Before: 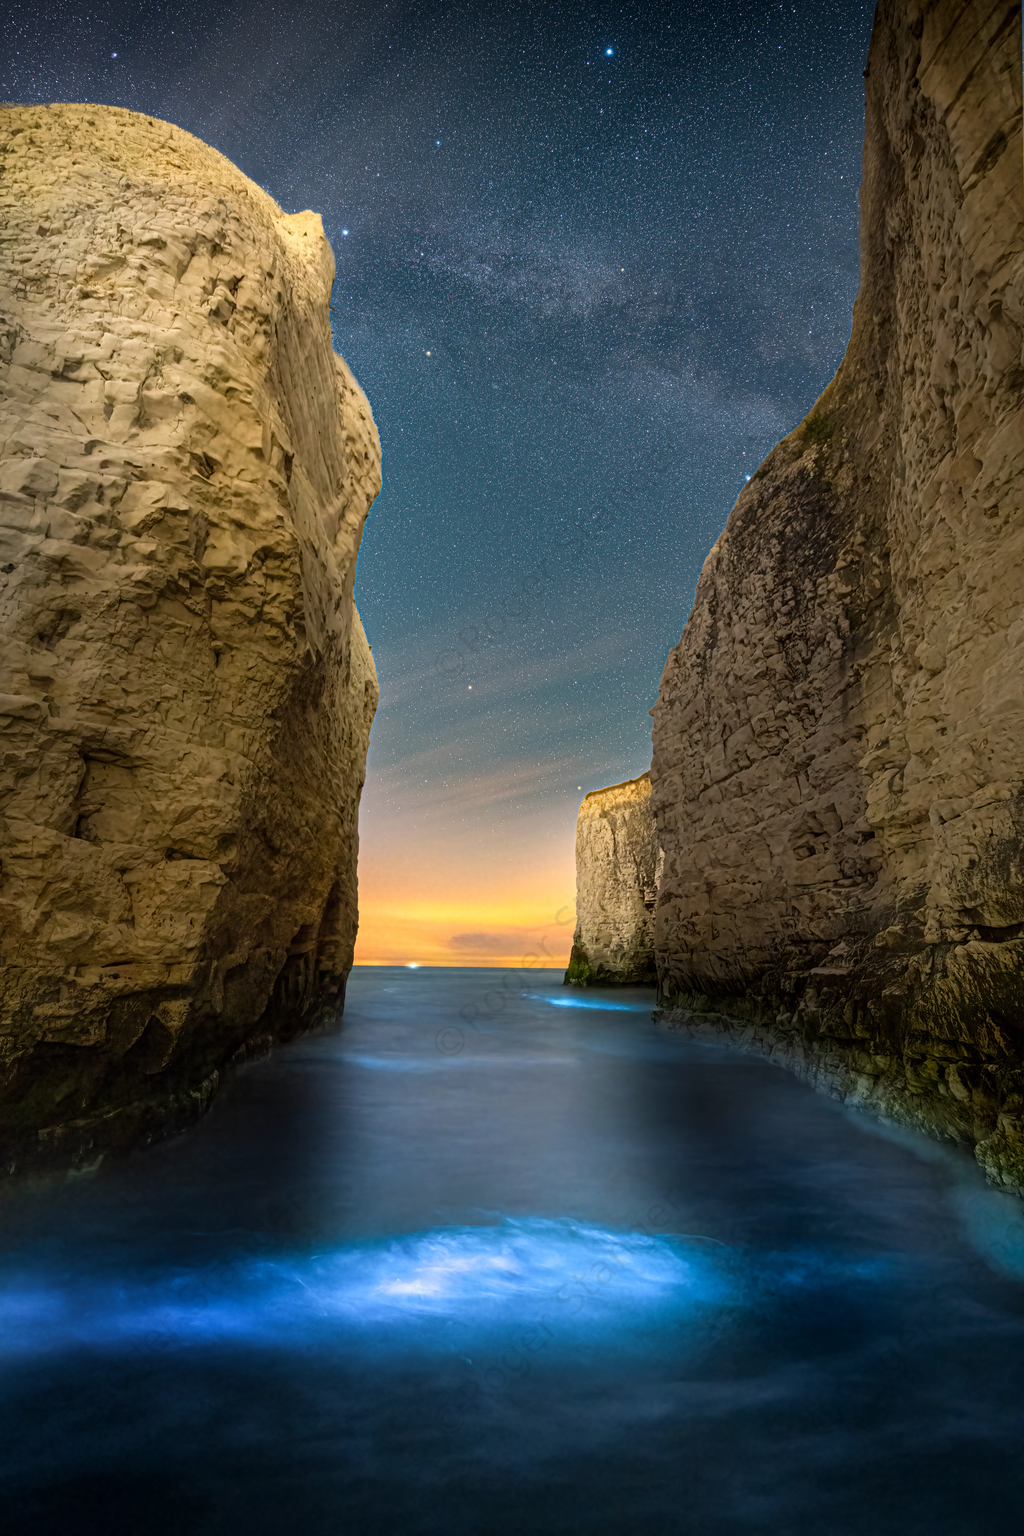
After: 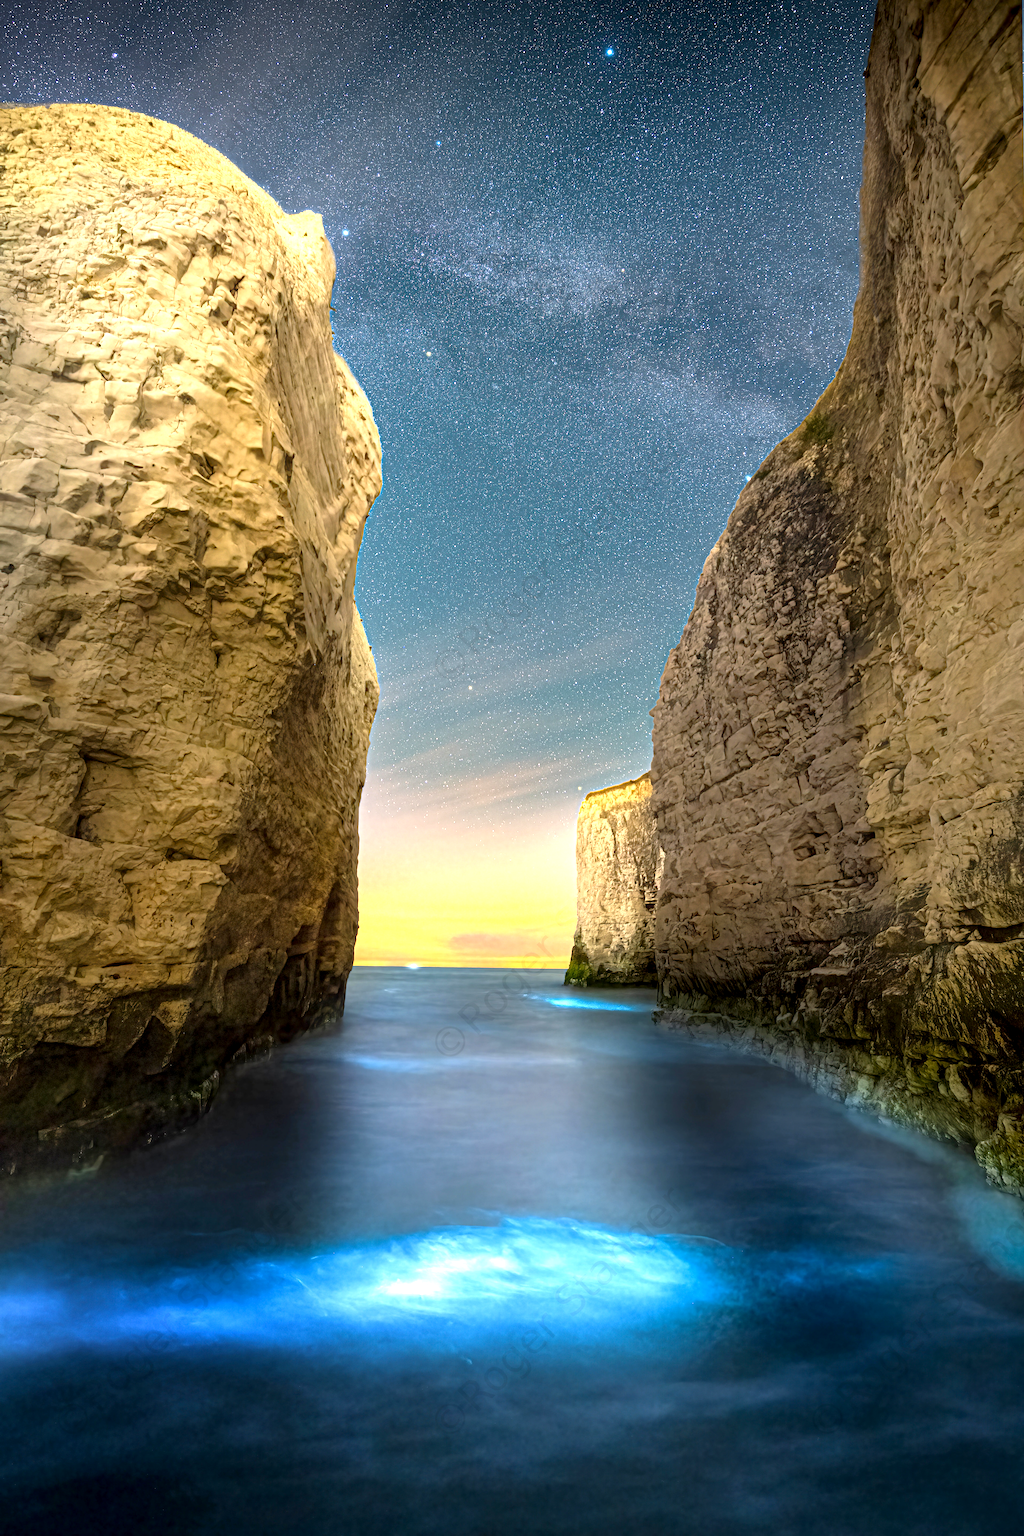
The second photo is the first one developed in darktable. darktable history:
exposure: black level correction 0.001, exposure 1.118 EV, compensate exposure bias true, compensate highlight preservation false
